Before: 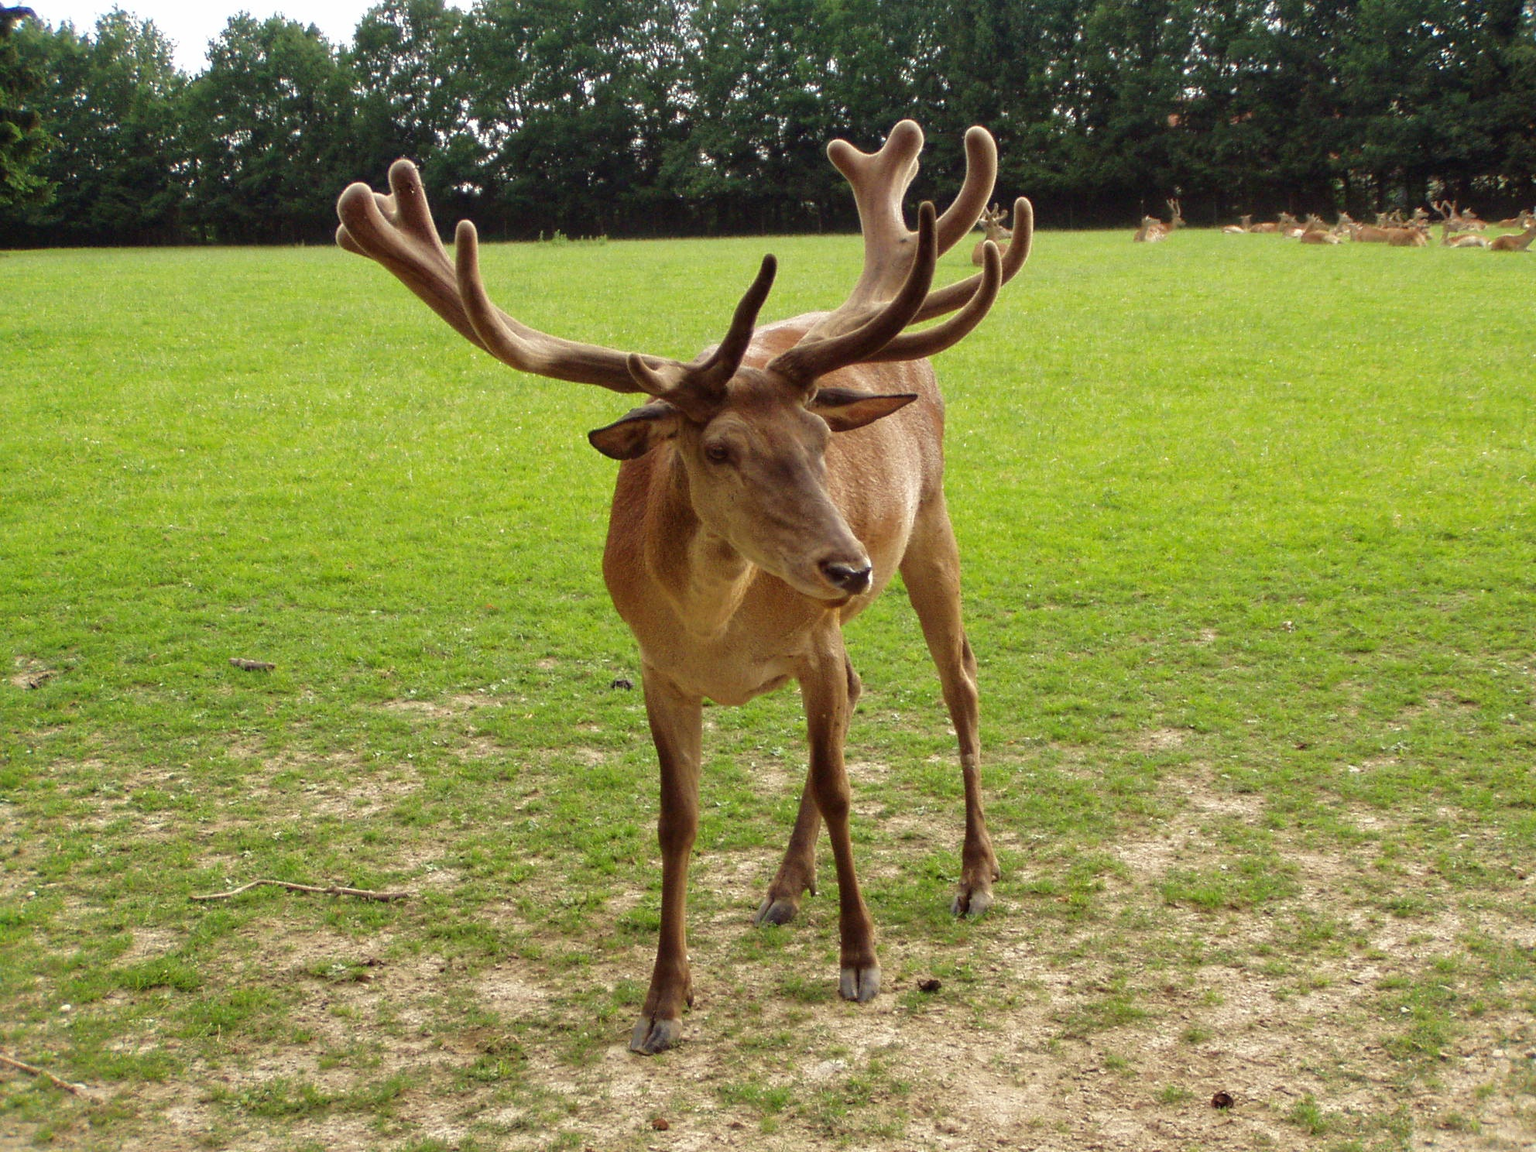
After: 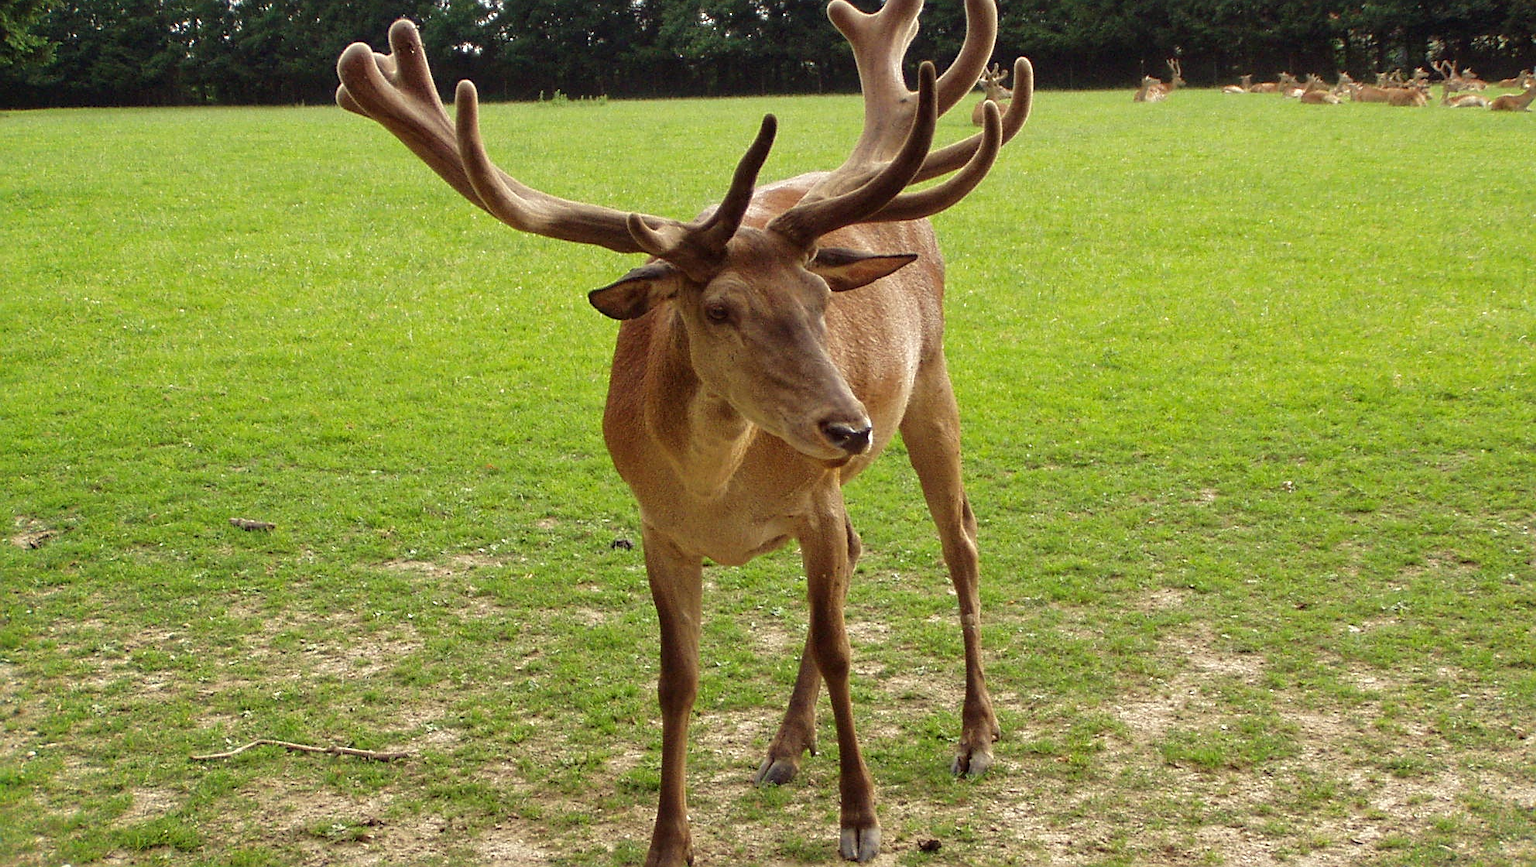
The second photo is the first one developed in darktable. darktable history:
sharpen: on, module defaults
crop and rotate: top 12.23%, bottom 12.417%
